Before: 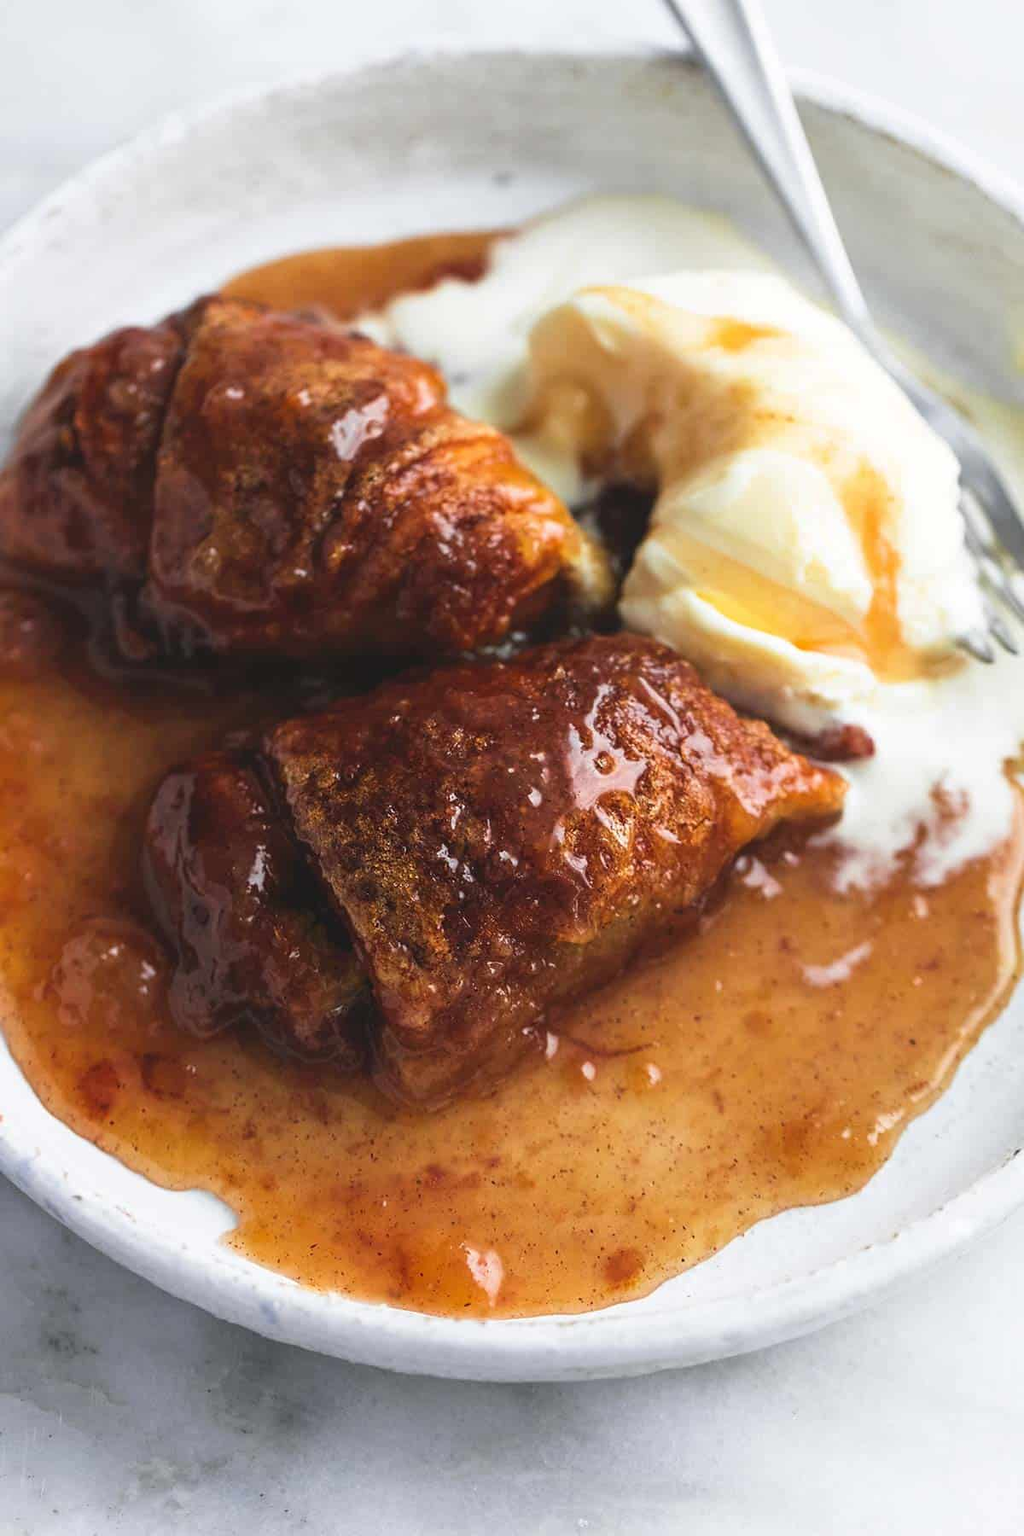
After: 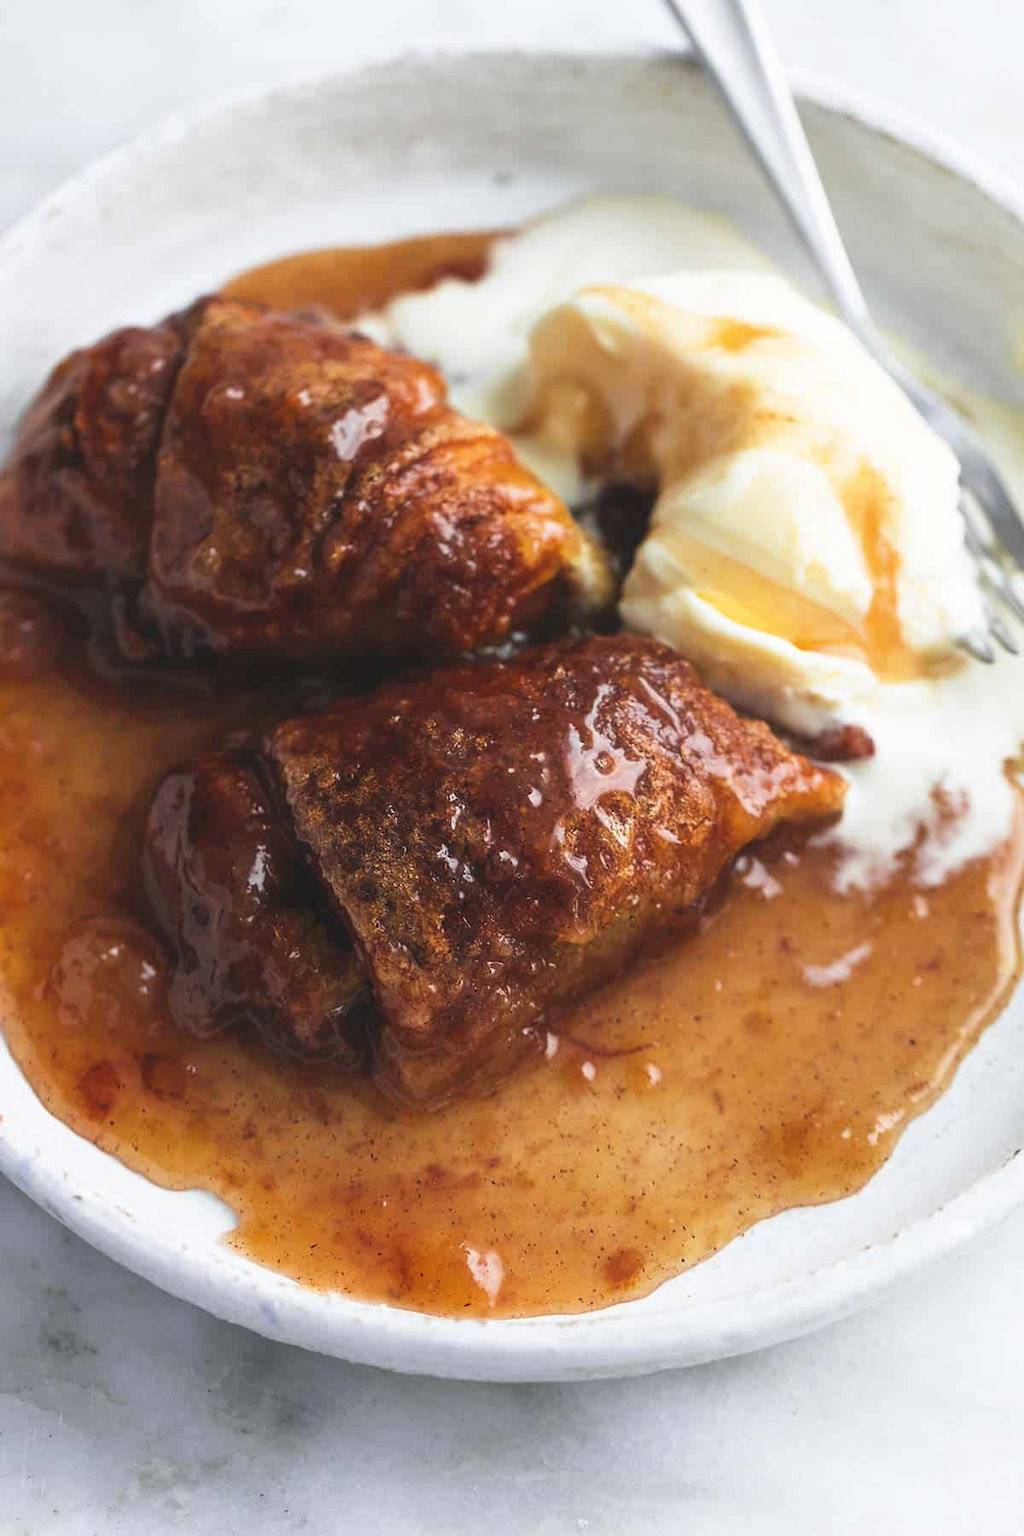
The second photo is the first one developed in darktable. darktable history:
base curve: curves: ch0 [(0, 0) (0.283, 0.295) (1, 1)], preserve colors none
color zones: curves: ch0 [(0.068, 0.464) (0.25, 0.5) (0.48, 0.508) (0.75, 0.536) (0.886, 0.476) (0.967, 0.456)]; ch1 [(0.066, 0.456) (0.25, 0.5) (0.616, 0.508) (0.746, 0.56) (0.934, 0.444)]
haze removal: strength -0.09, adaptive false
